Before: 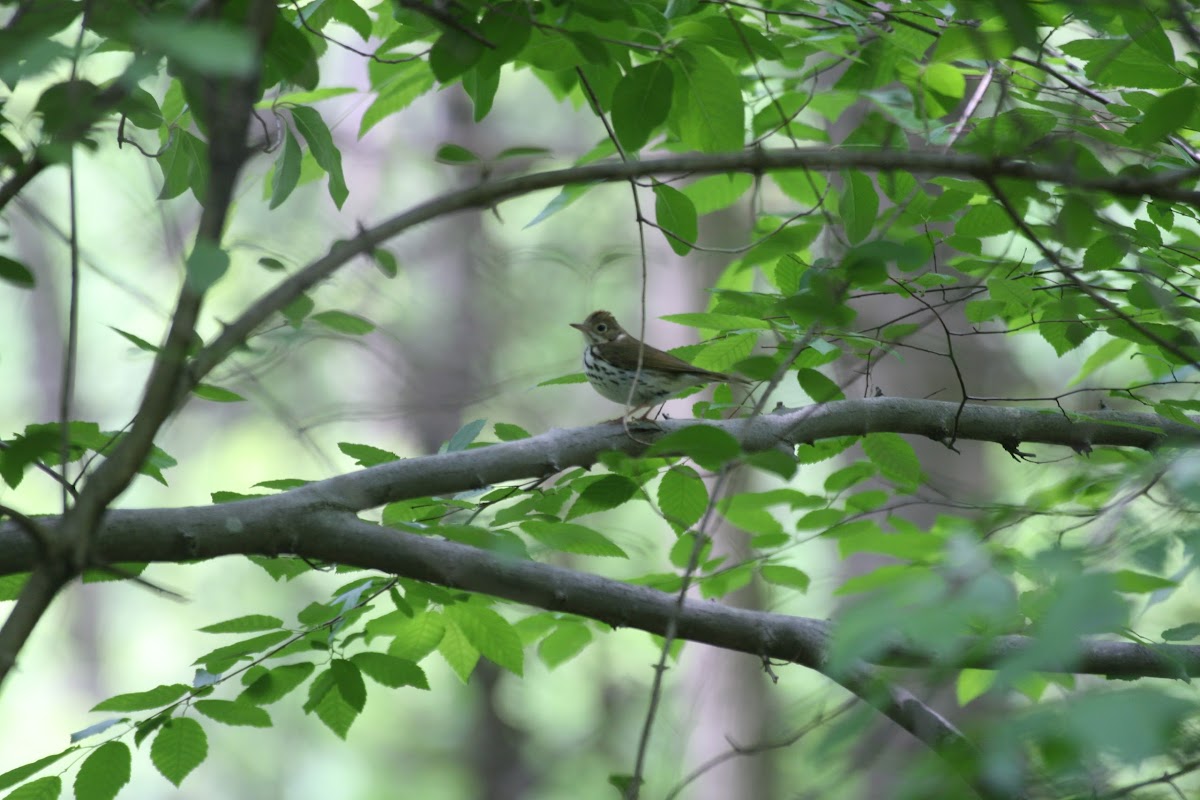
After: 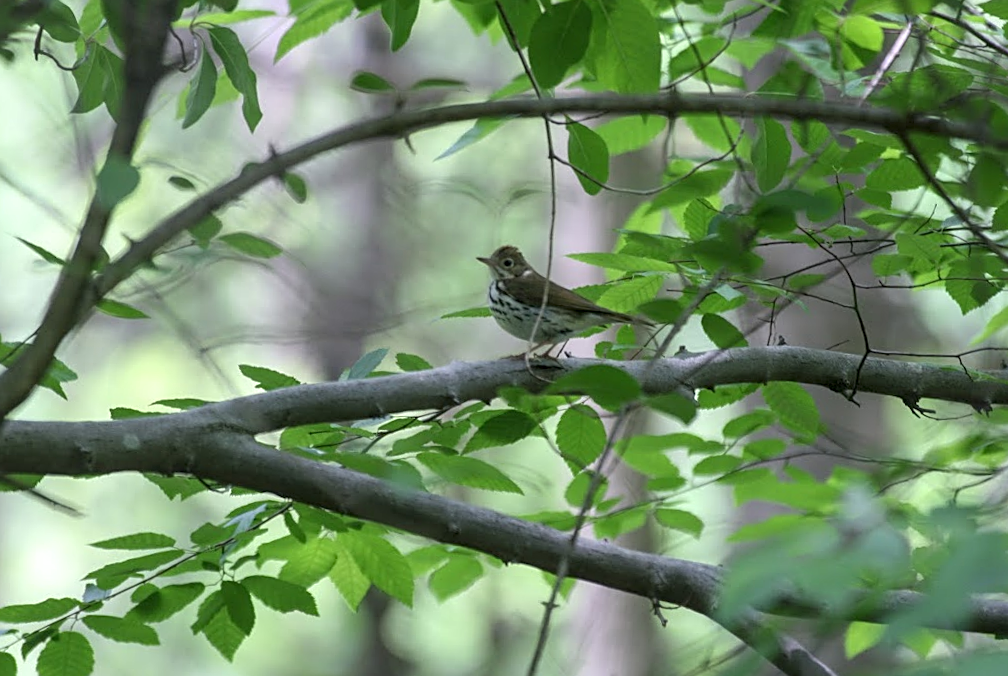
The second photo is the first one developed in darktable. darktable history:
local contrast: on, module defaults
crop and rotate: angle -2.83°, left 5.111%, top 5.209%, right 4.766%, bottom 4.093%
tone equalizer: edges refinement/feathering 500, mask exposure compensation -1.57 EV, preserve details no
sharpen: on, module defaults
